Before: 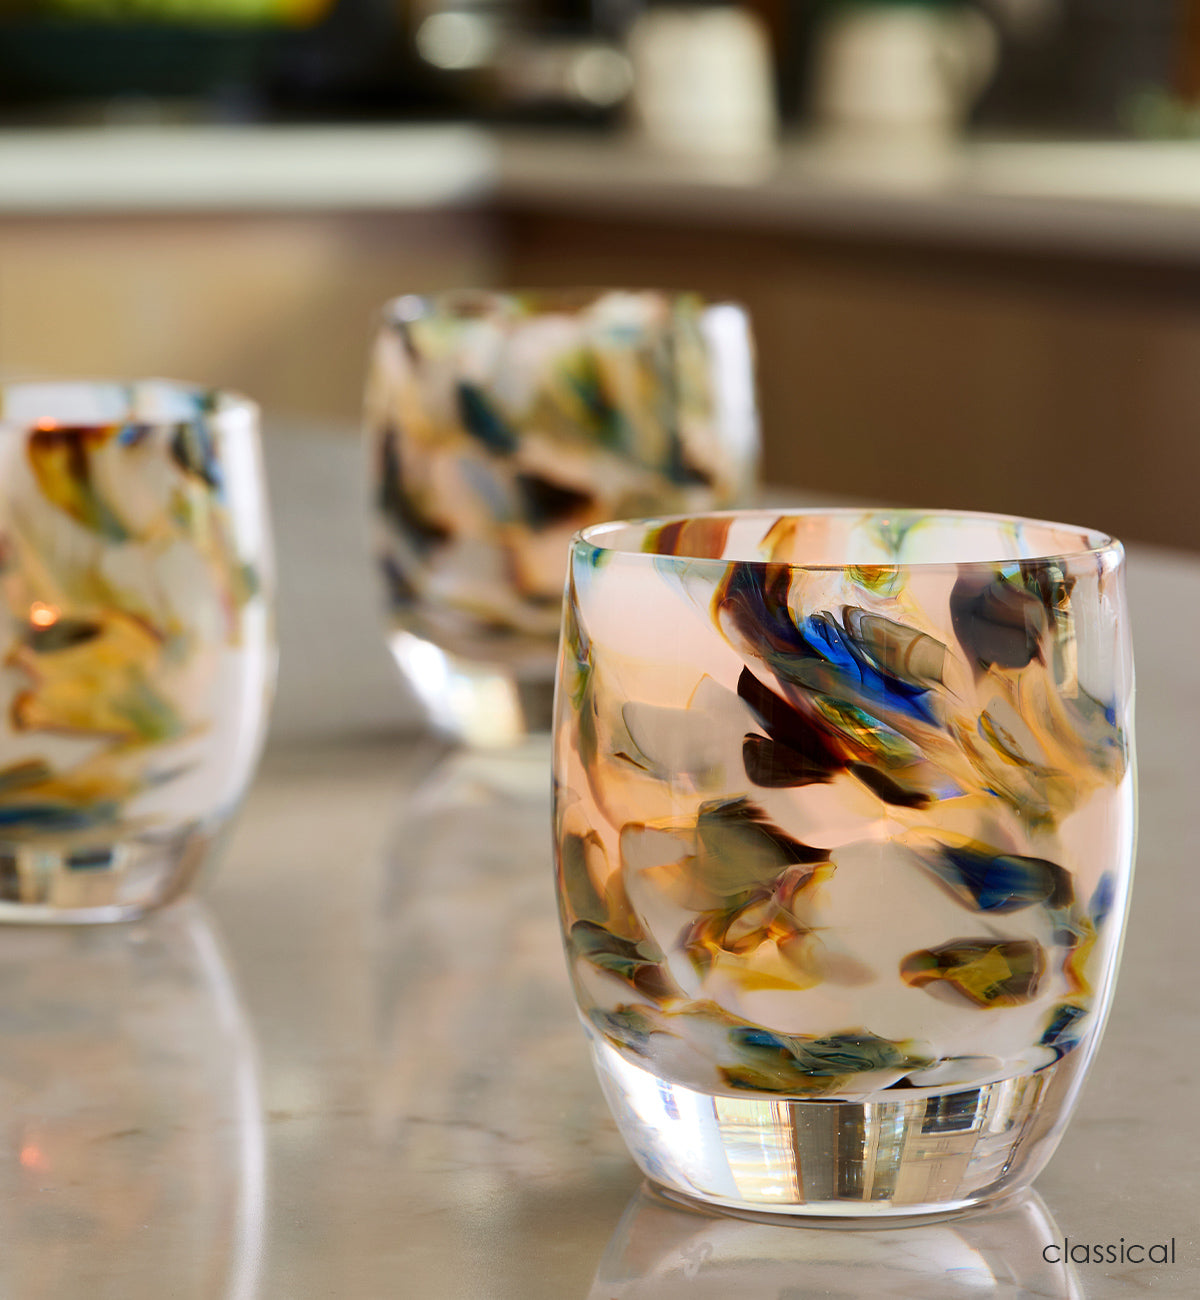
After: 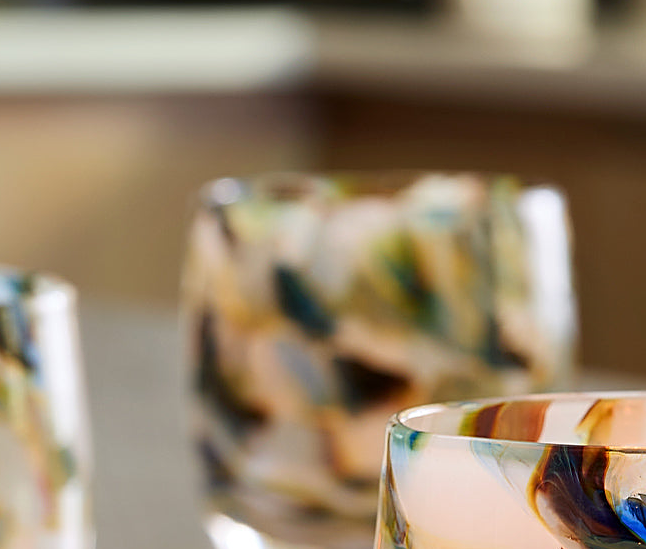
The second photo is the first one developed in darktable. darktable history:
crop: left 15.306%, top 9.065%, right 30.789%, bottom 48.638%
exposure: compensate highlight preservation false
sharpen: on, module defaults
